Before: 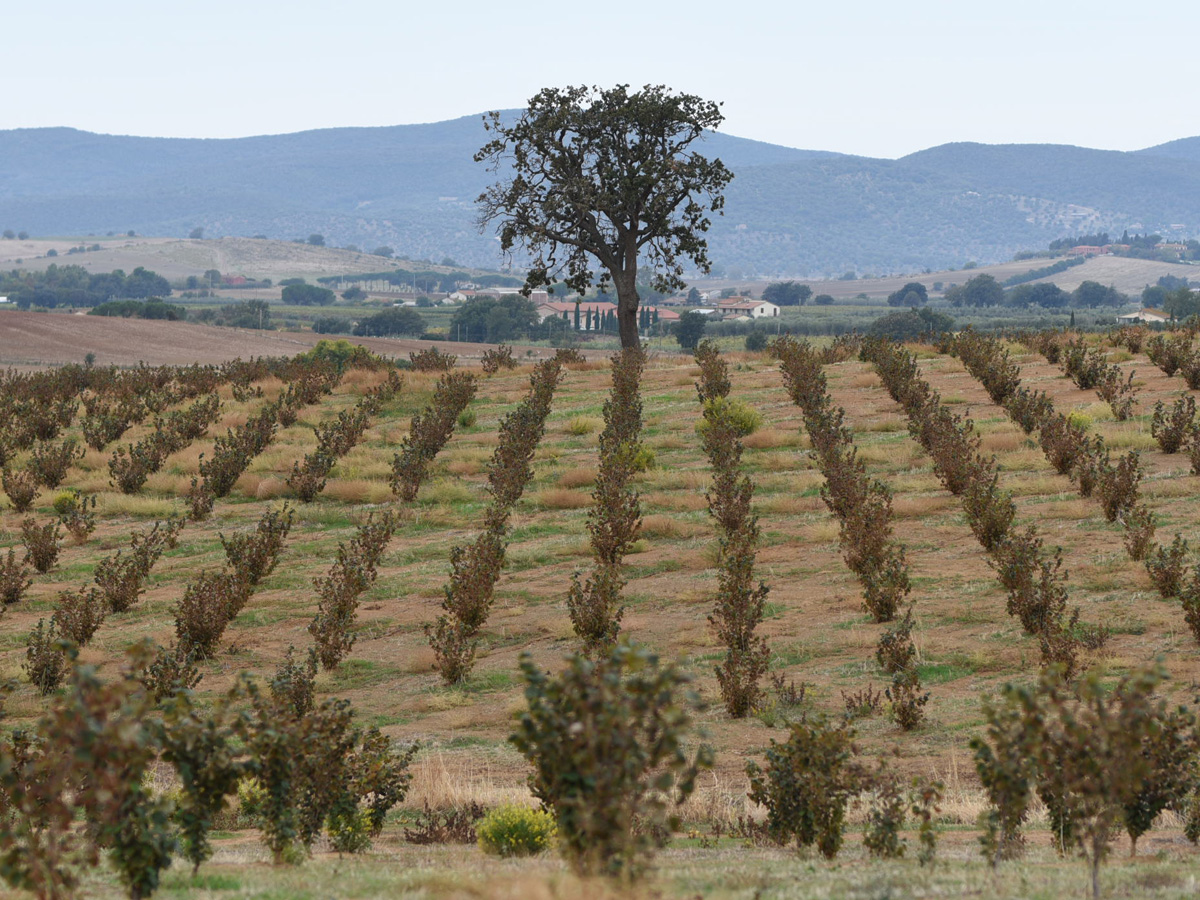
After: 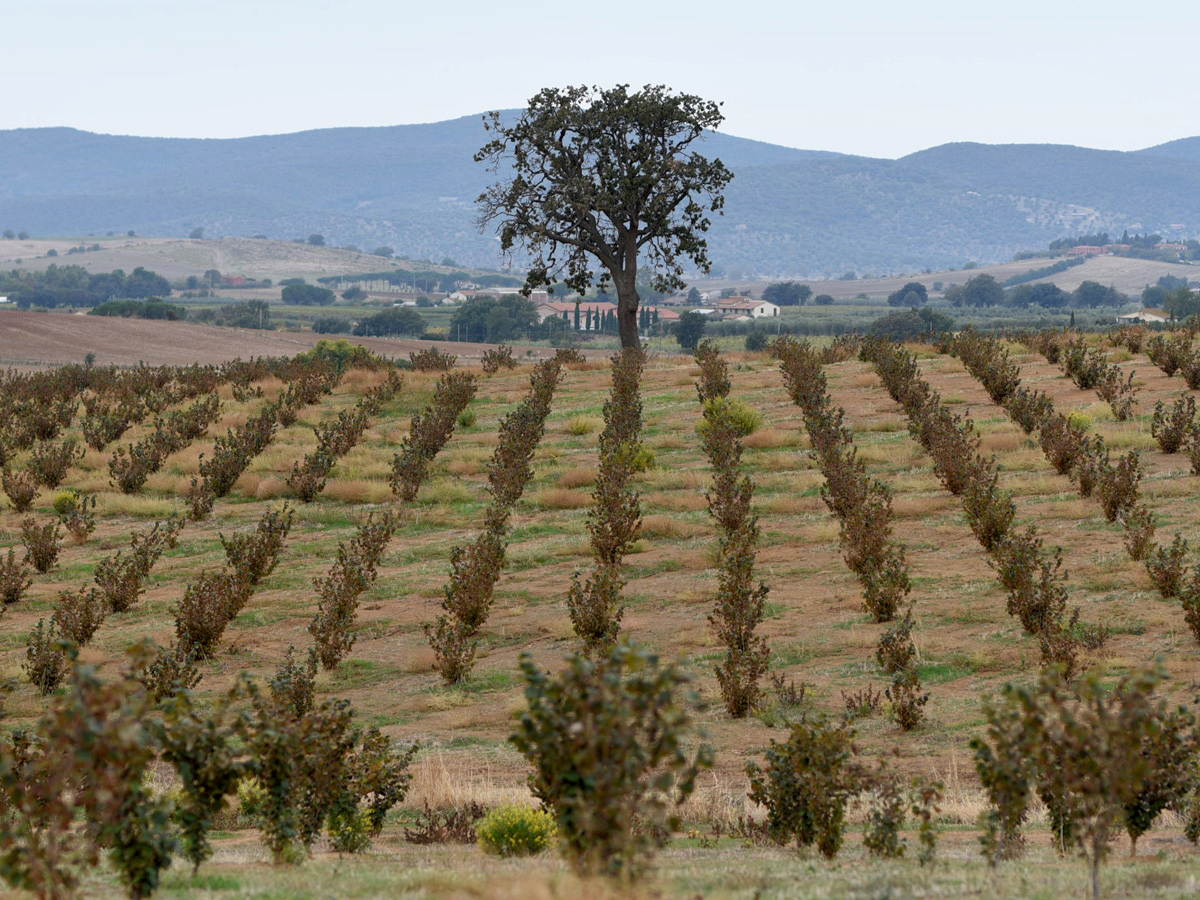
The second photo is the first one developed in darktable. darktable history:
exposure: black level correction 0.009, compensate highlight preservation false
tone equalizer: -8 EV -0.55 EV
shadows and highlights: shadows 25, highlights -25
color balance: mode lift, gamma, gain (sRGB)
